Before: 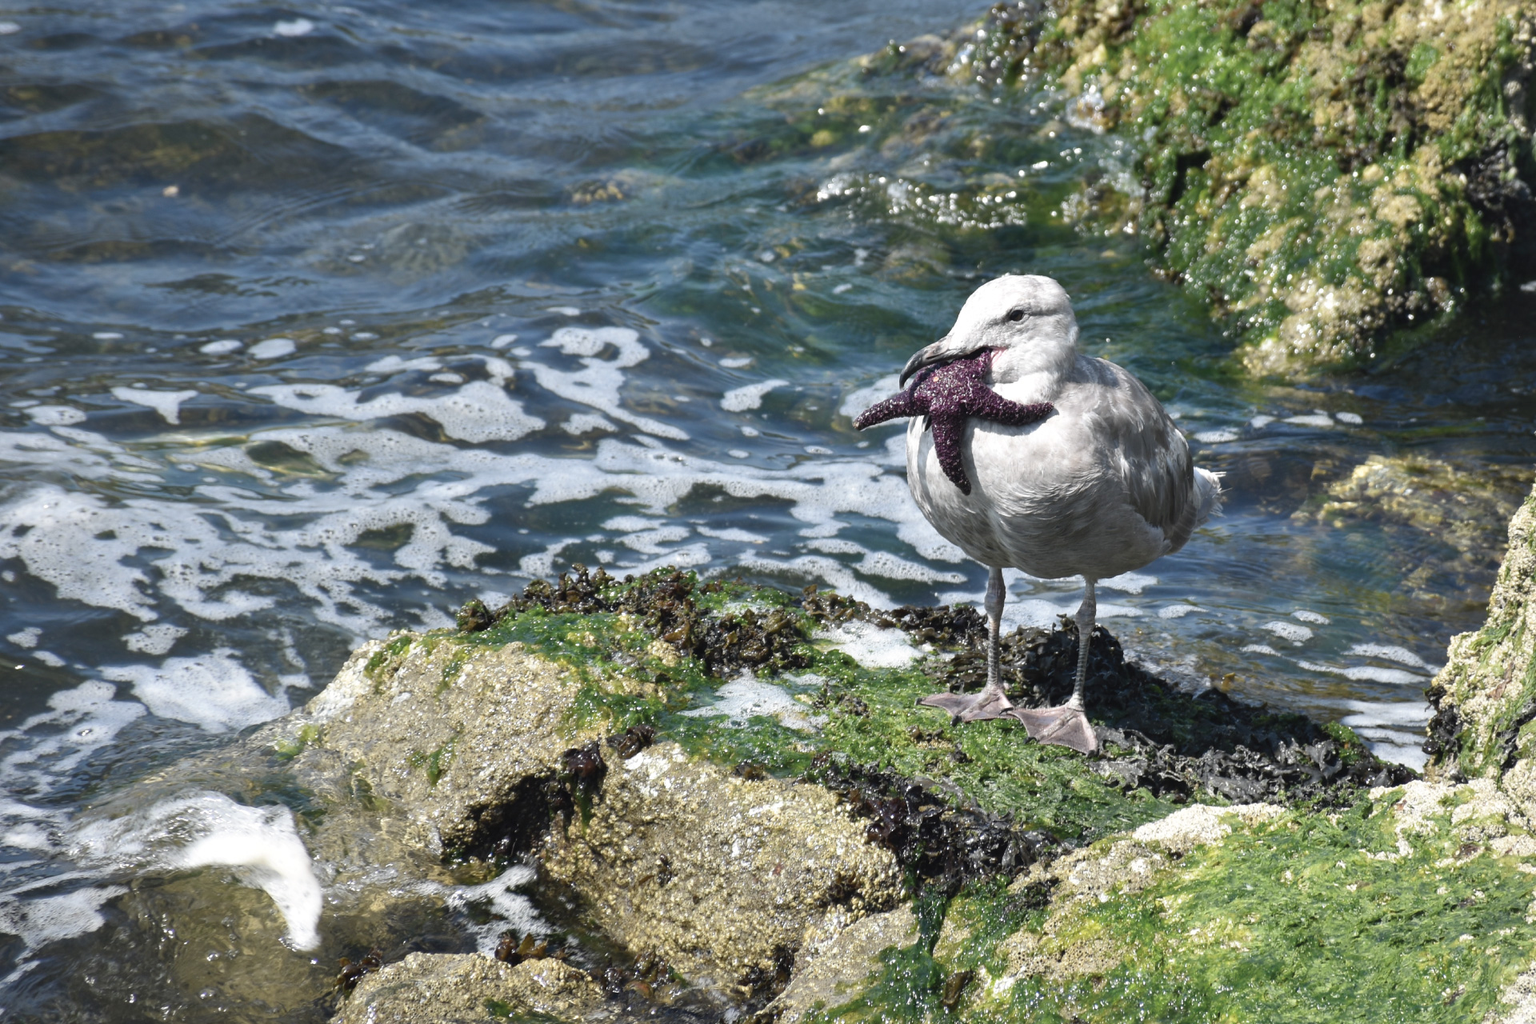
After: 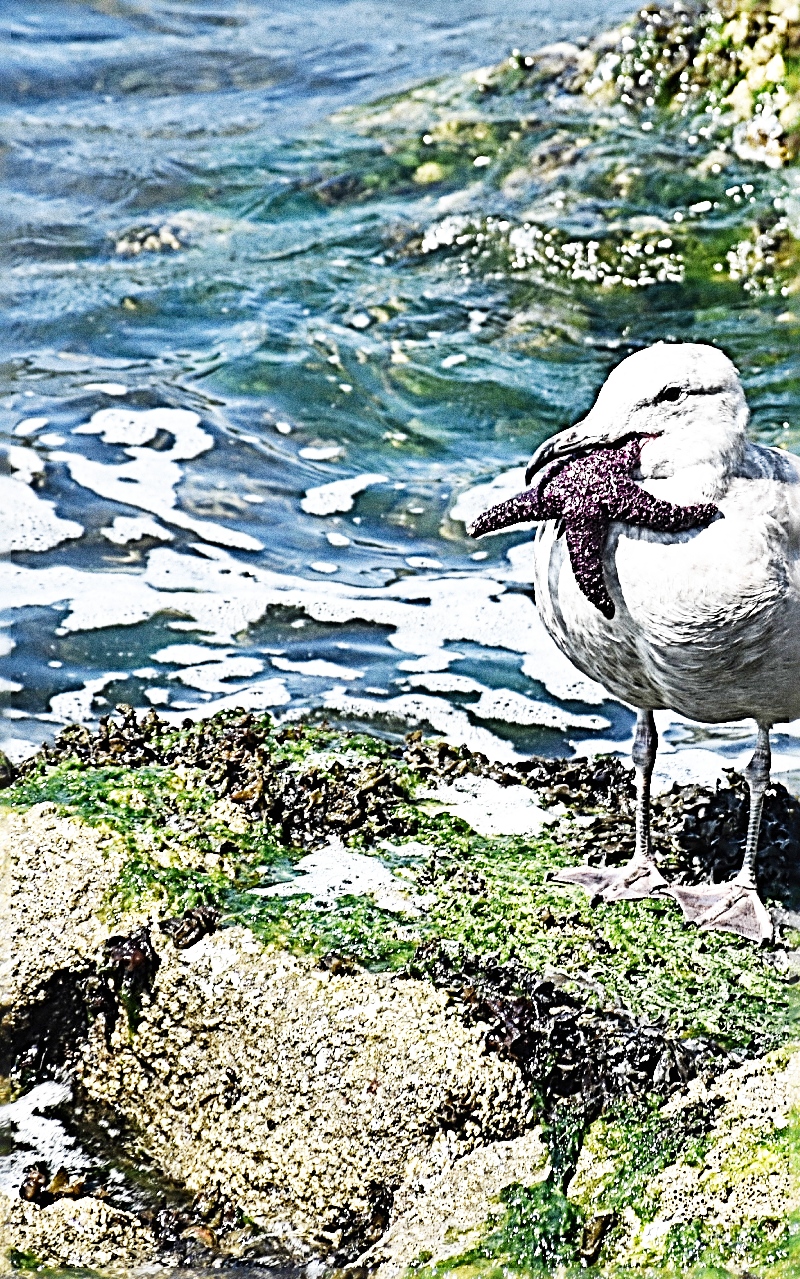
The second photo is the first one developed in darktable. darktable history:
sharpen: radius 4.001, amount 2
base curve: curves: ch0 [(0, 0) (0.007, 0.004) (0.027, 0.03) (0.046, 0.07) (0.207, 0.54) (0.442, 0.872) (0.673, 0.972) (1, 1)], preserve colors none
grain: coarseness 0.09 ISO, strength 40%
crop: left 31.229%, right 27.105%
